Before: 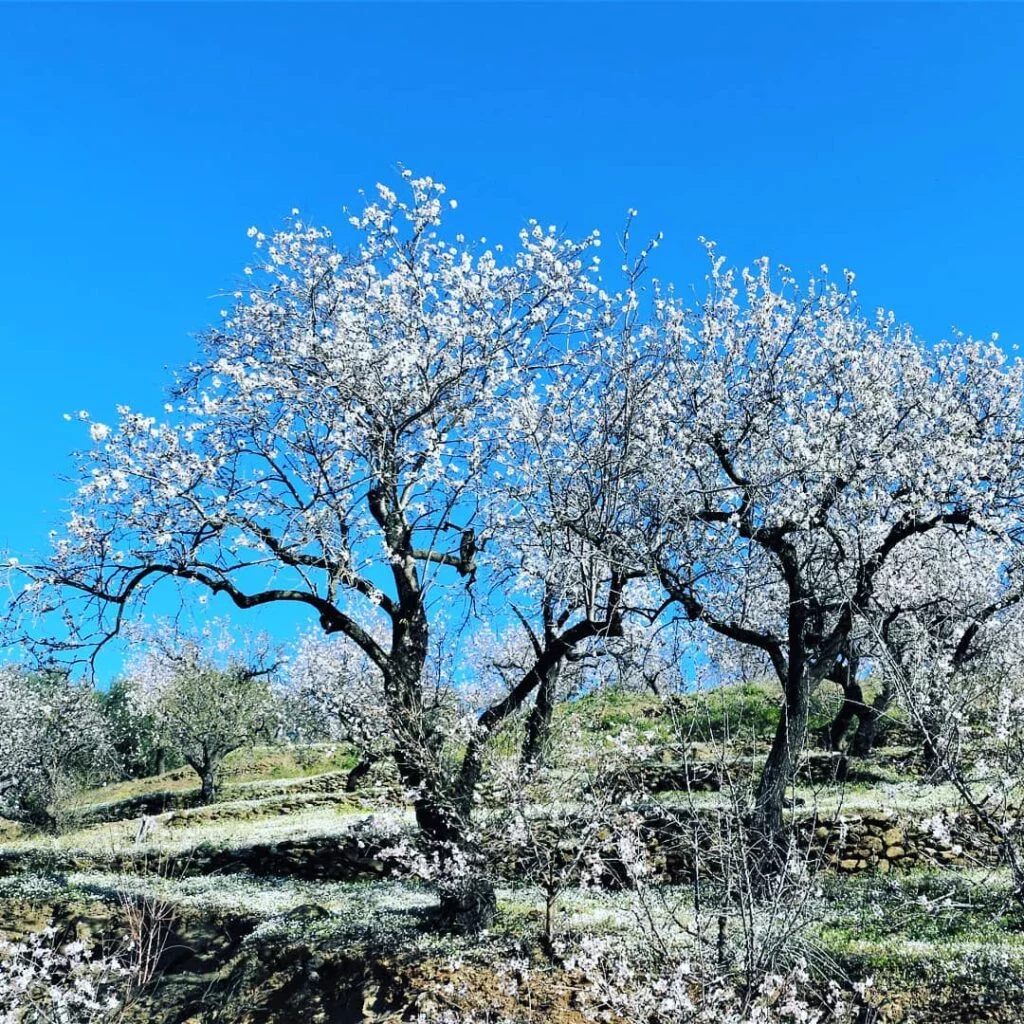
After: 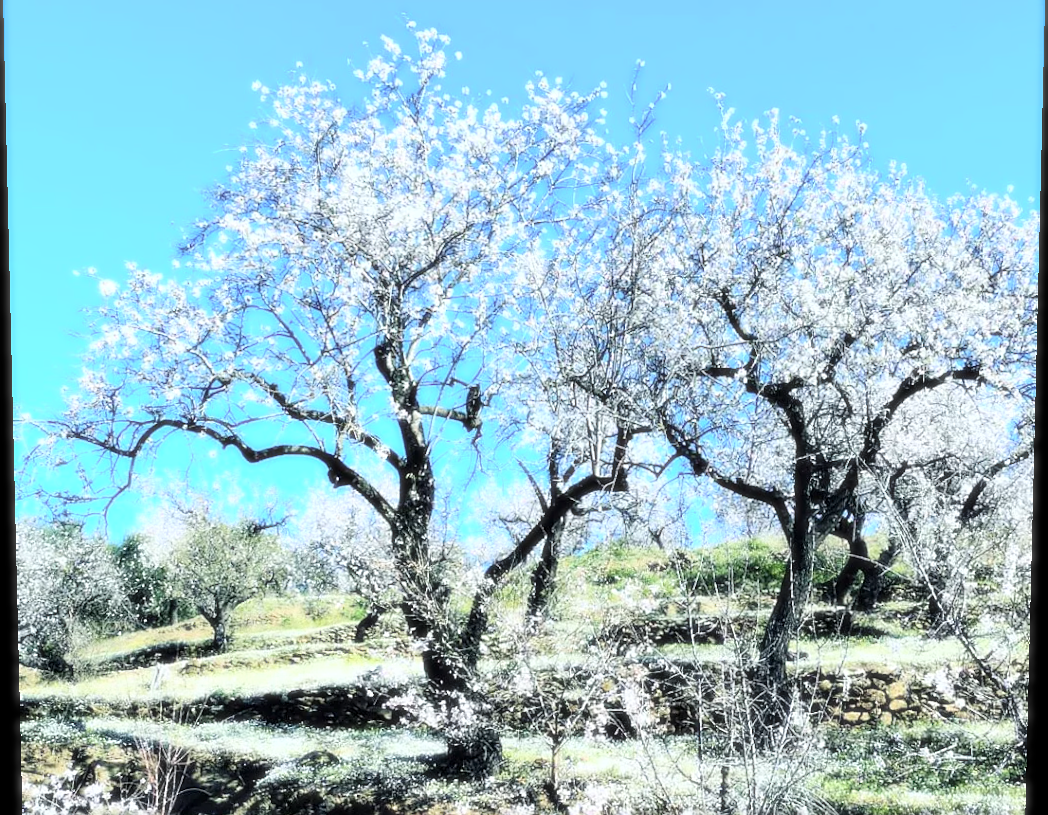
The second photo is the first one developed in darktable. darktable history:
crop and rotate: top 15.774%, bottom 5.506%
rotate and perspective: lens shift (vertical) 0.048, lens shift (horizontal) -0.024, automatic cropping off
sharpen: on, module defaults
bloom: size 0%, threshold 54.82%, strength 8.31%
